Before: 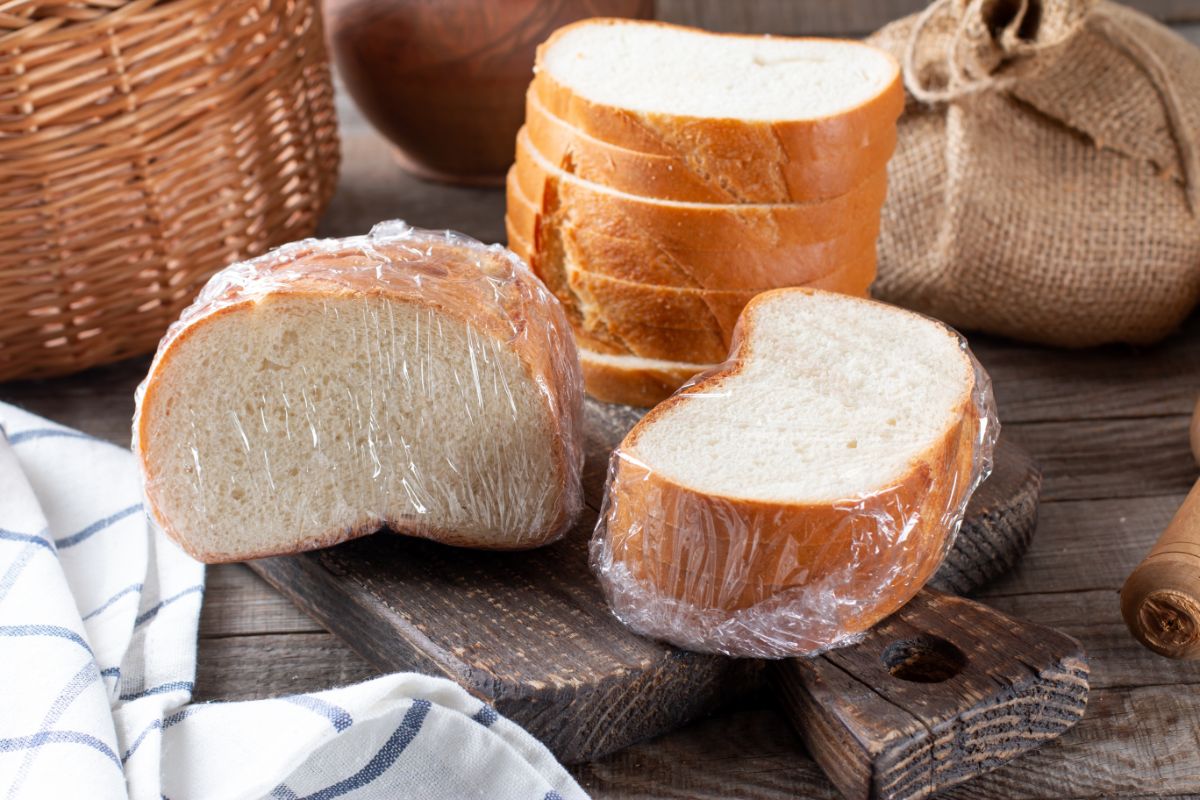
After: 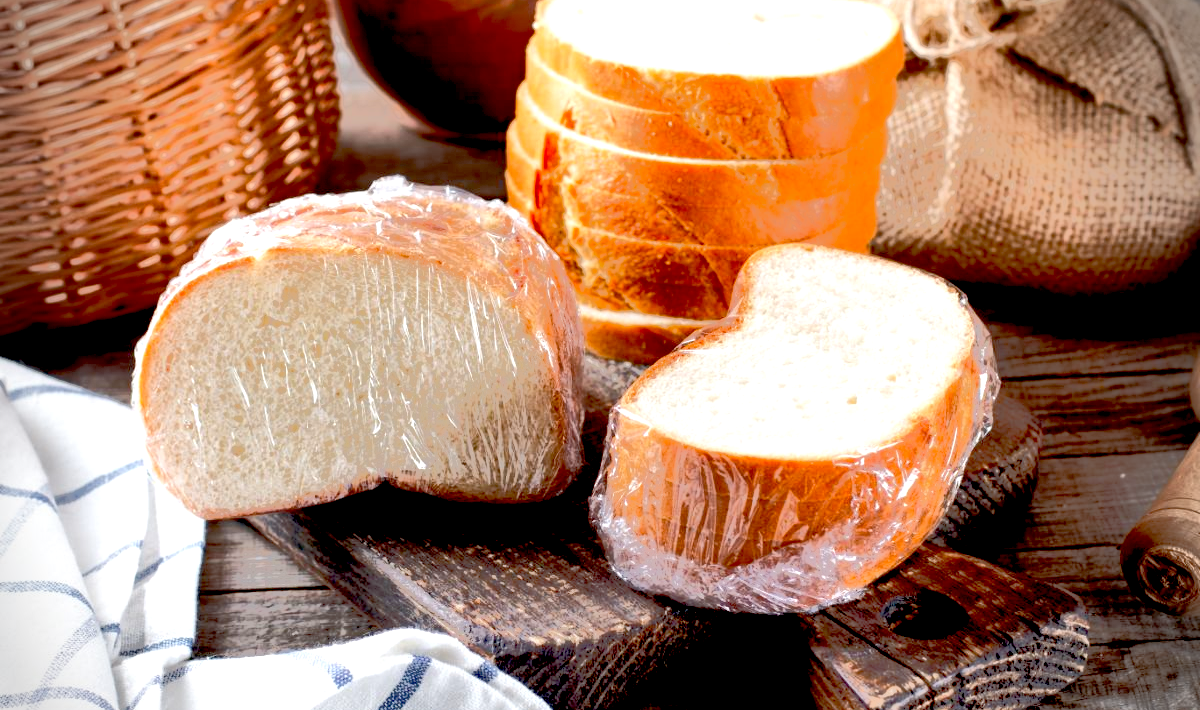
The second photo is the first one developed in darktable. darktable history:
exposure: black level correction 0.035, exposure 0.9 EV, compensate highlight preservation false
vignetting: fall-off radius 31.48%, brightness -0.472
crop and rotate: top 5.609%, bottom 5.609%
tone equalizer: -7 EV -0.63 EV, -6 EV 1 EV, -5 EV -0.45 EV, -4 EV 0.43 EV, -3 EV 0.41 EV, -2 EV 0.15 EV, -1 EV -0.15 EV, +0 EV -0.39 EV, smoothing diameter 25%, edges refinement/feathering 10, preserve details guided filter
